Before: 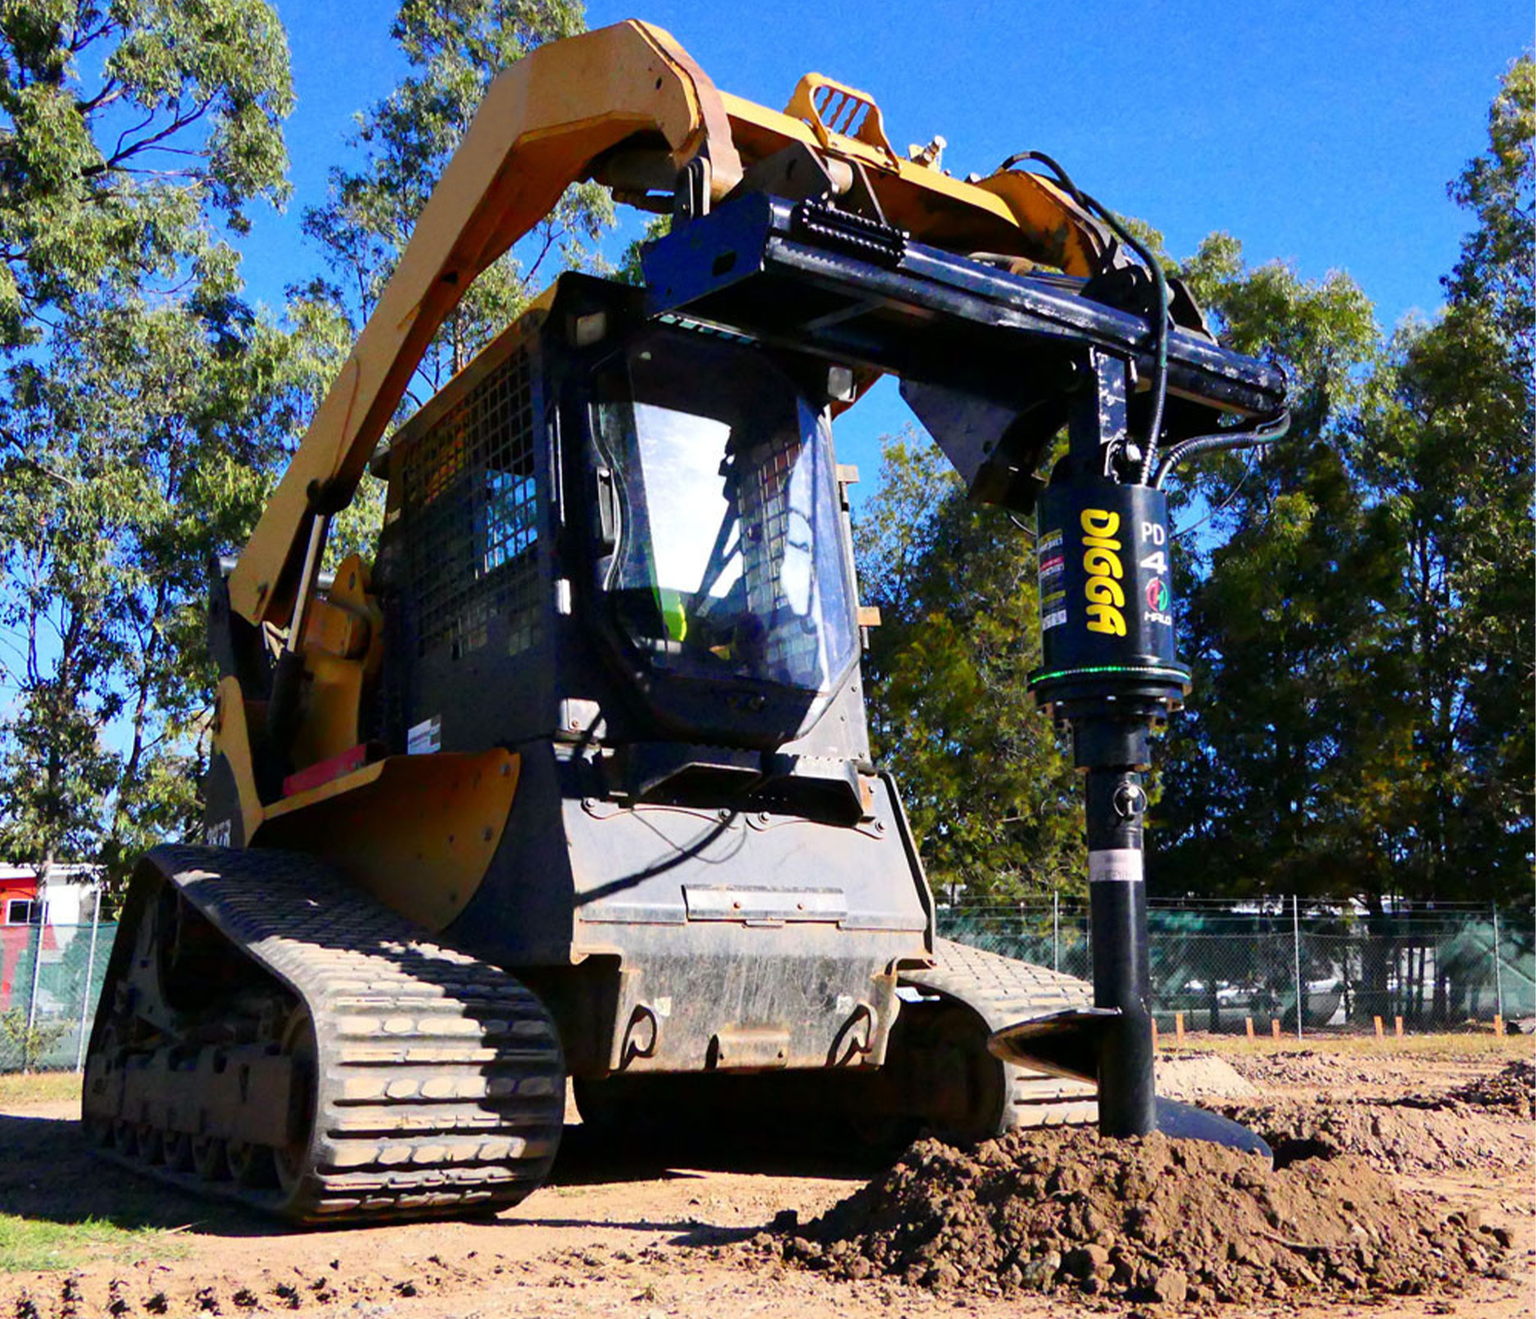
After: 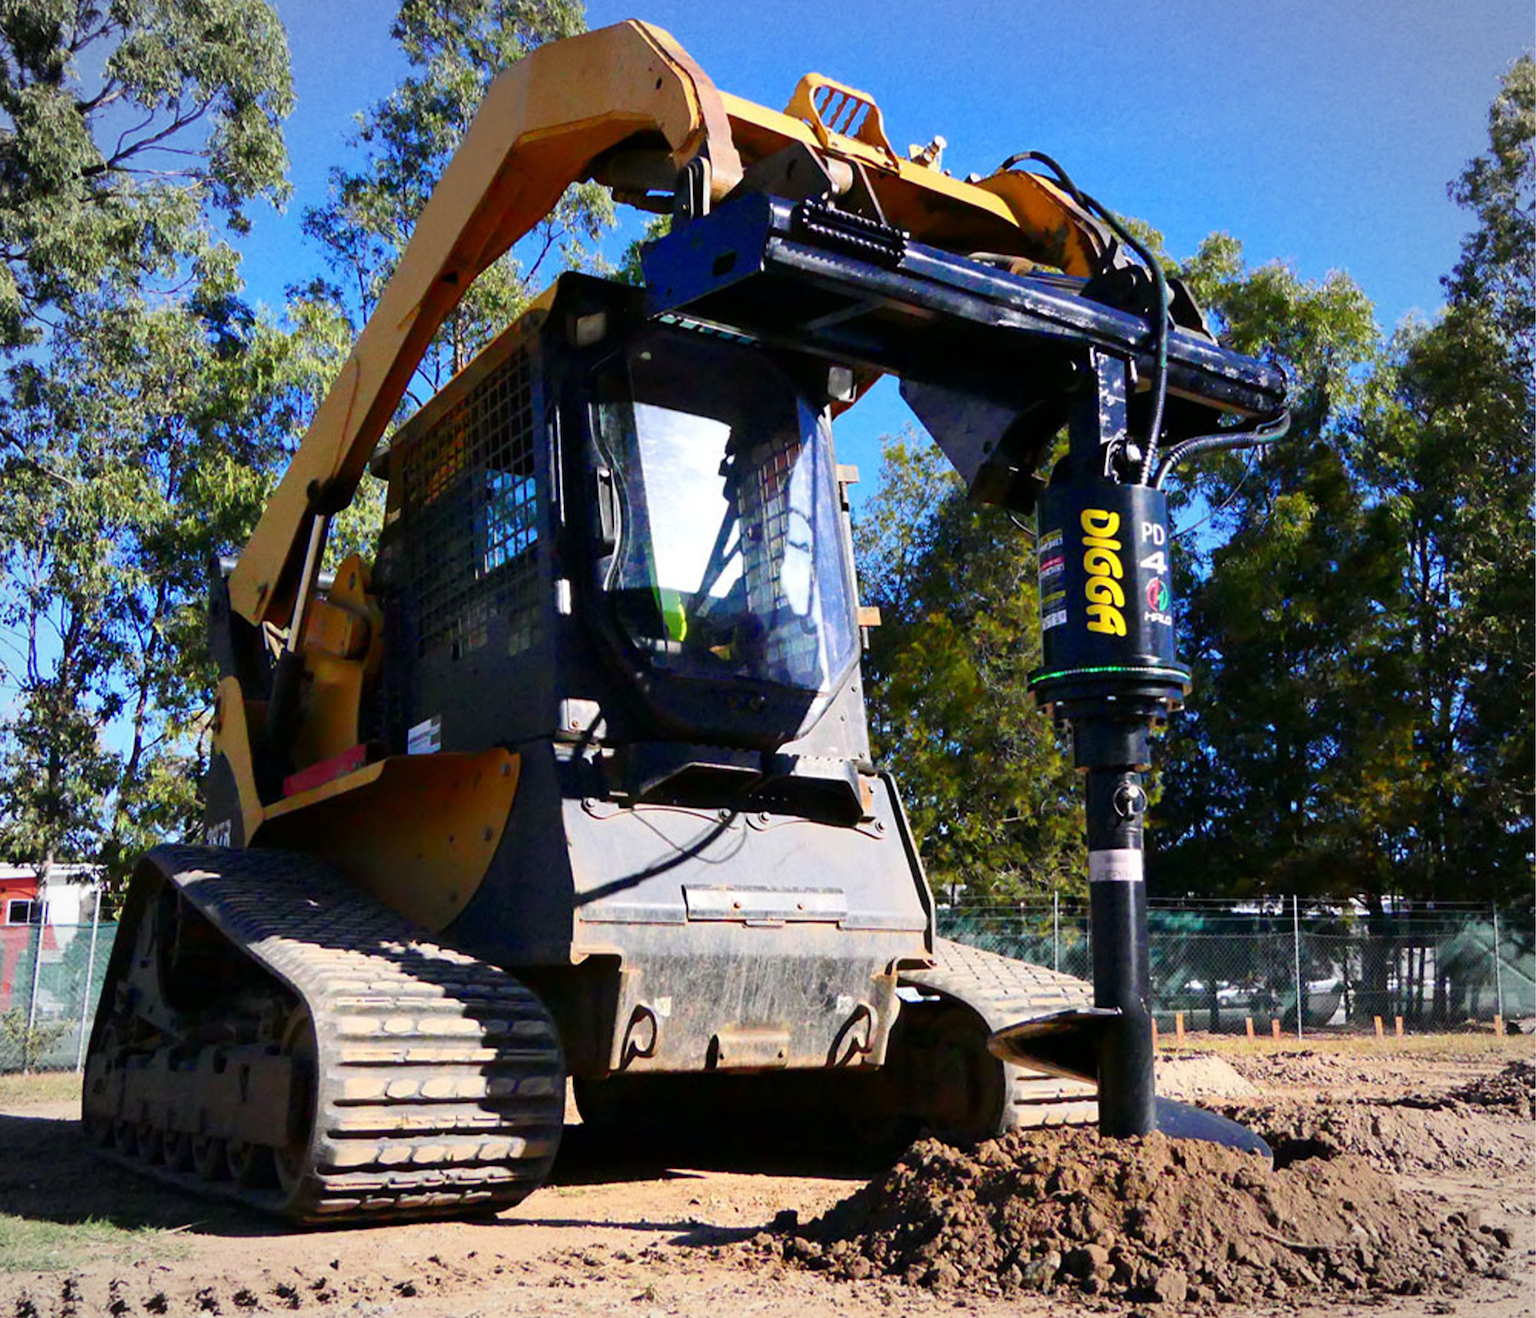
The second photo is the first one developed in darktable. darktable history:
vignetting: fall-off start 88.59%, fall-off radius 44.18%, brightness -0.207, width/height ratio 1.166
